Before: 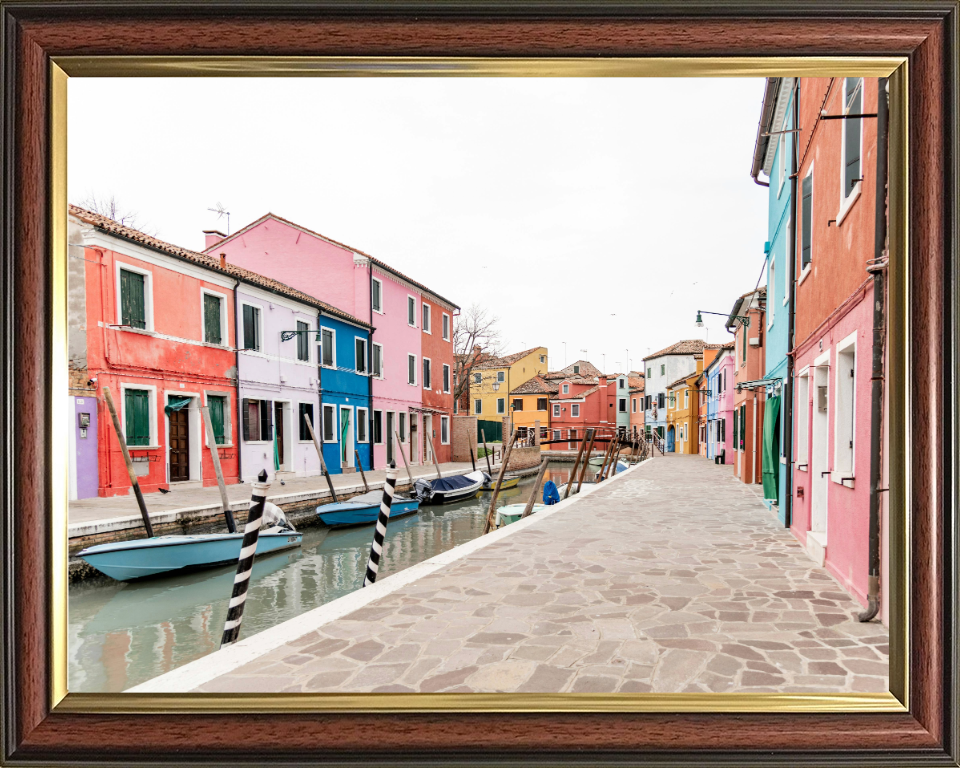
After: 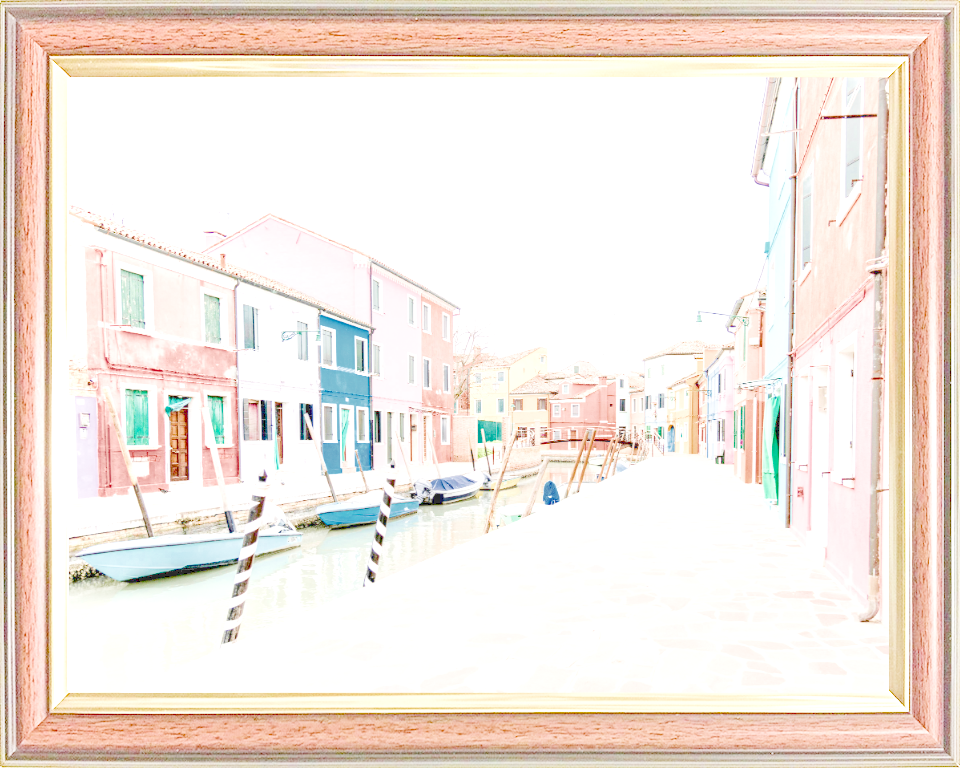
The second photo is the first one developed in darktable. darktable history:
exposure: exposure 0.6 EV, compensate highlight preservation false
color balance: output saturation 120%
local contrast: highlights 20%, shadows 70%, detail 170%
filmic rgb: middle gray luminance 2.5%, black relative exposure -10 EV, white relative exposure 7 EV, threshold 6 EV, dynamic range scaling 10%, target black luminance 0%, hardness 3.19, latitude 44.39%, contrast 0.682, highlights saturation mix 5%, shadows ↔ highlights balance 13.63%, add noise in highlights 0, color science v3 (2019), use custom middle-gray values true, iterations of high-quality reconstruction 0, contrast in highlights soft, enable highlight reconstruction true
